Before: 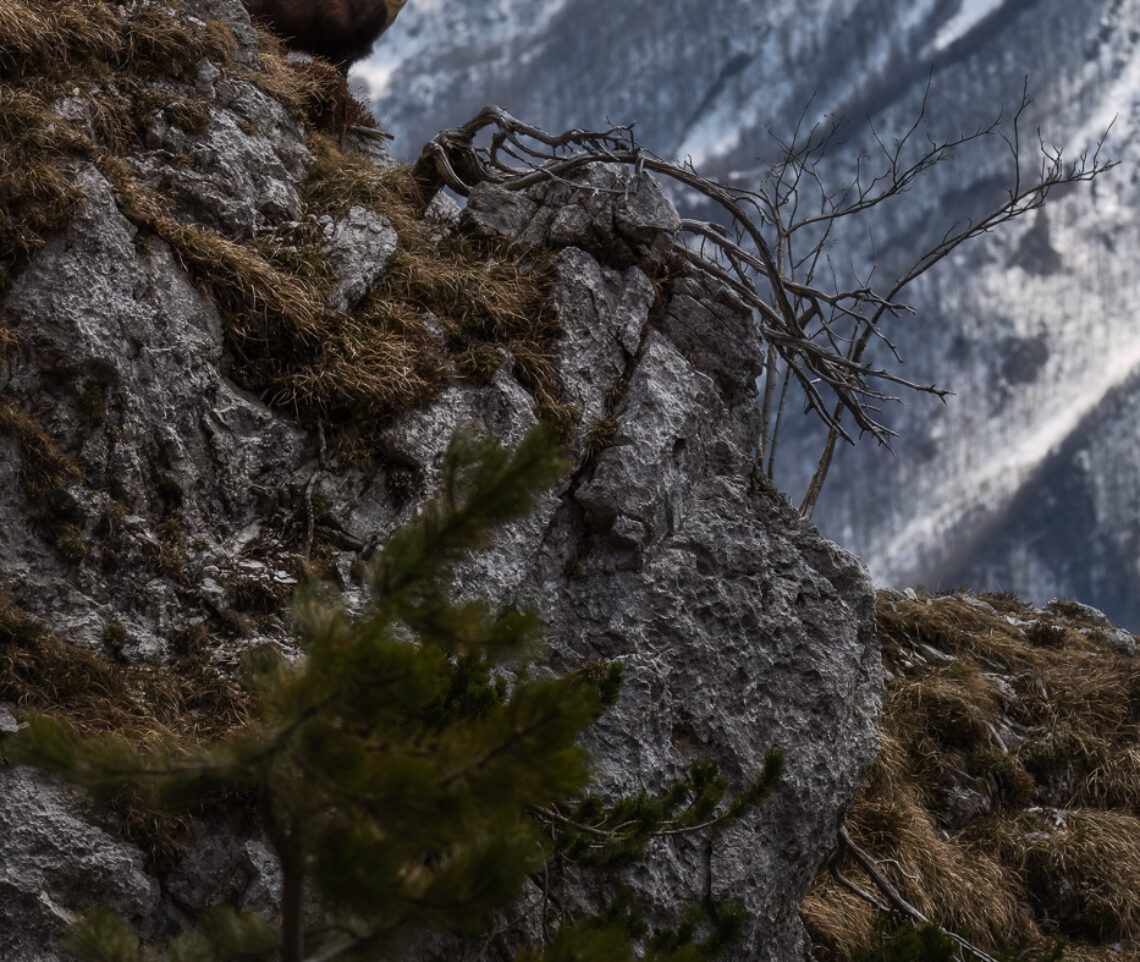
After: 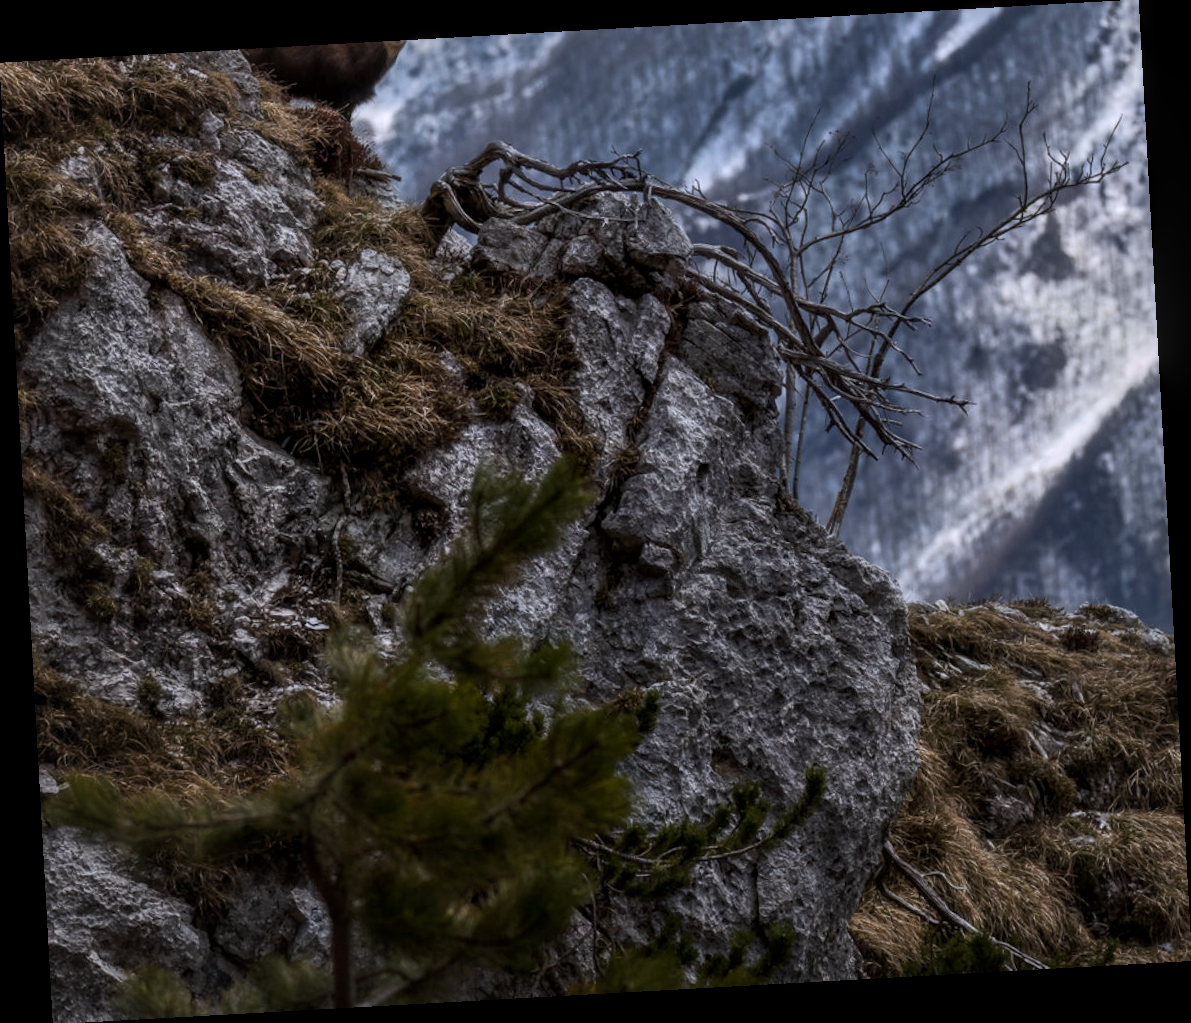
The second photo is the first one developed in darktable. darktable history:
white balance: red 0.984, blue 1.059
local contrast: on, module defaults
rotate and perspective: rotation -3.18°, automatic cropping off
